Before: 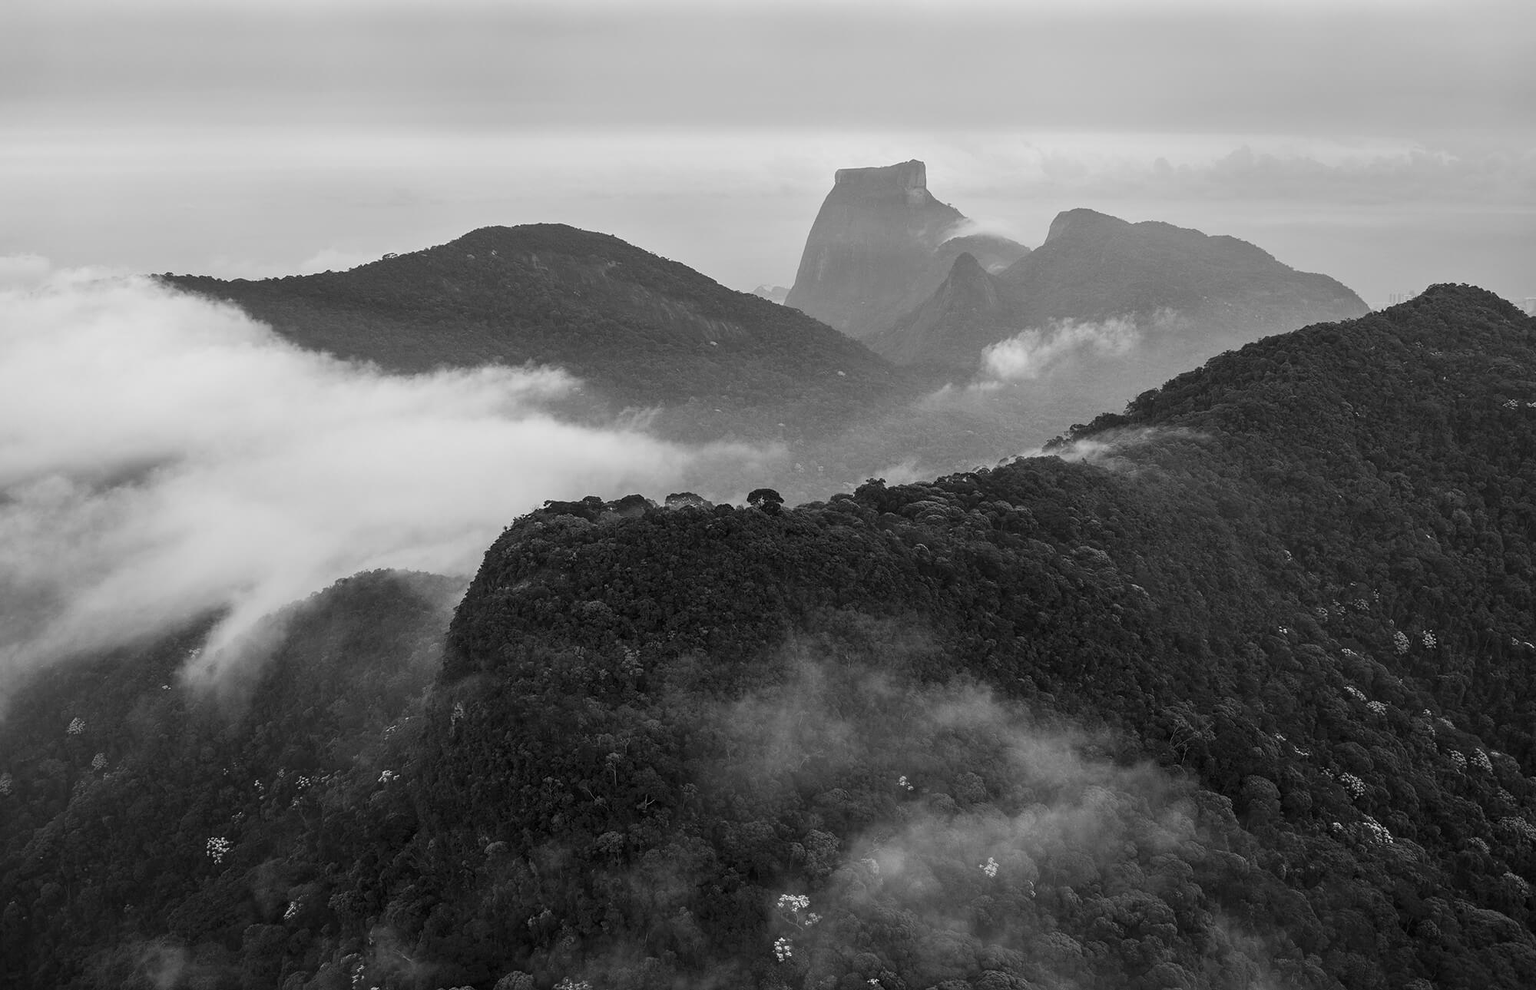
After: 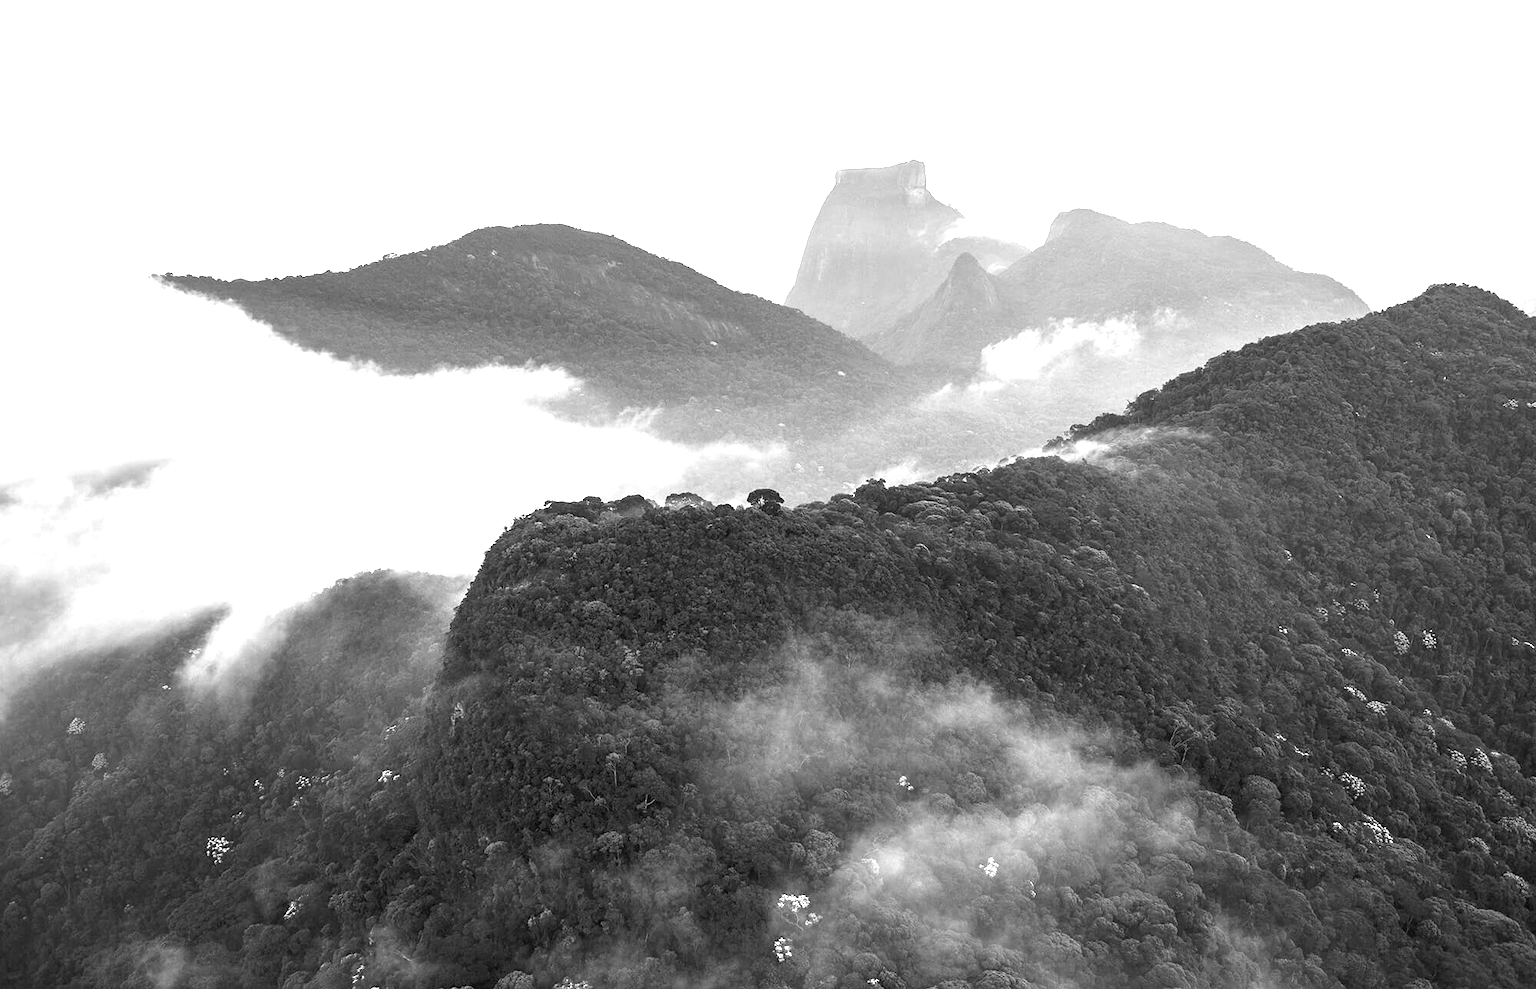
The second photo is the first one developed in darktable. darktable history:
exposure: black level correction 0, exposure 1.573 EV, compensate highlight preservation false
